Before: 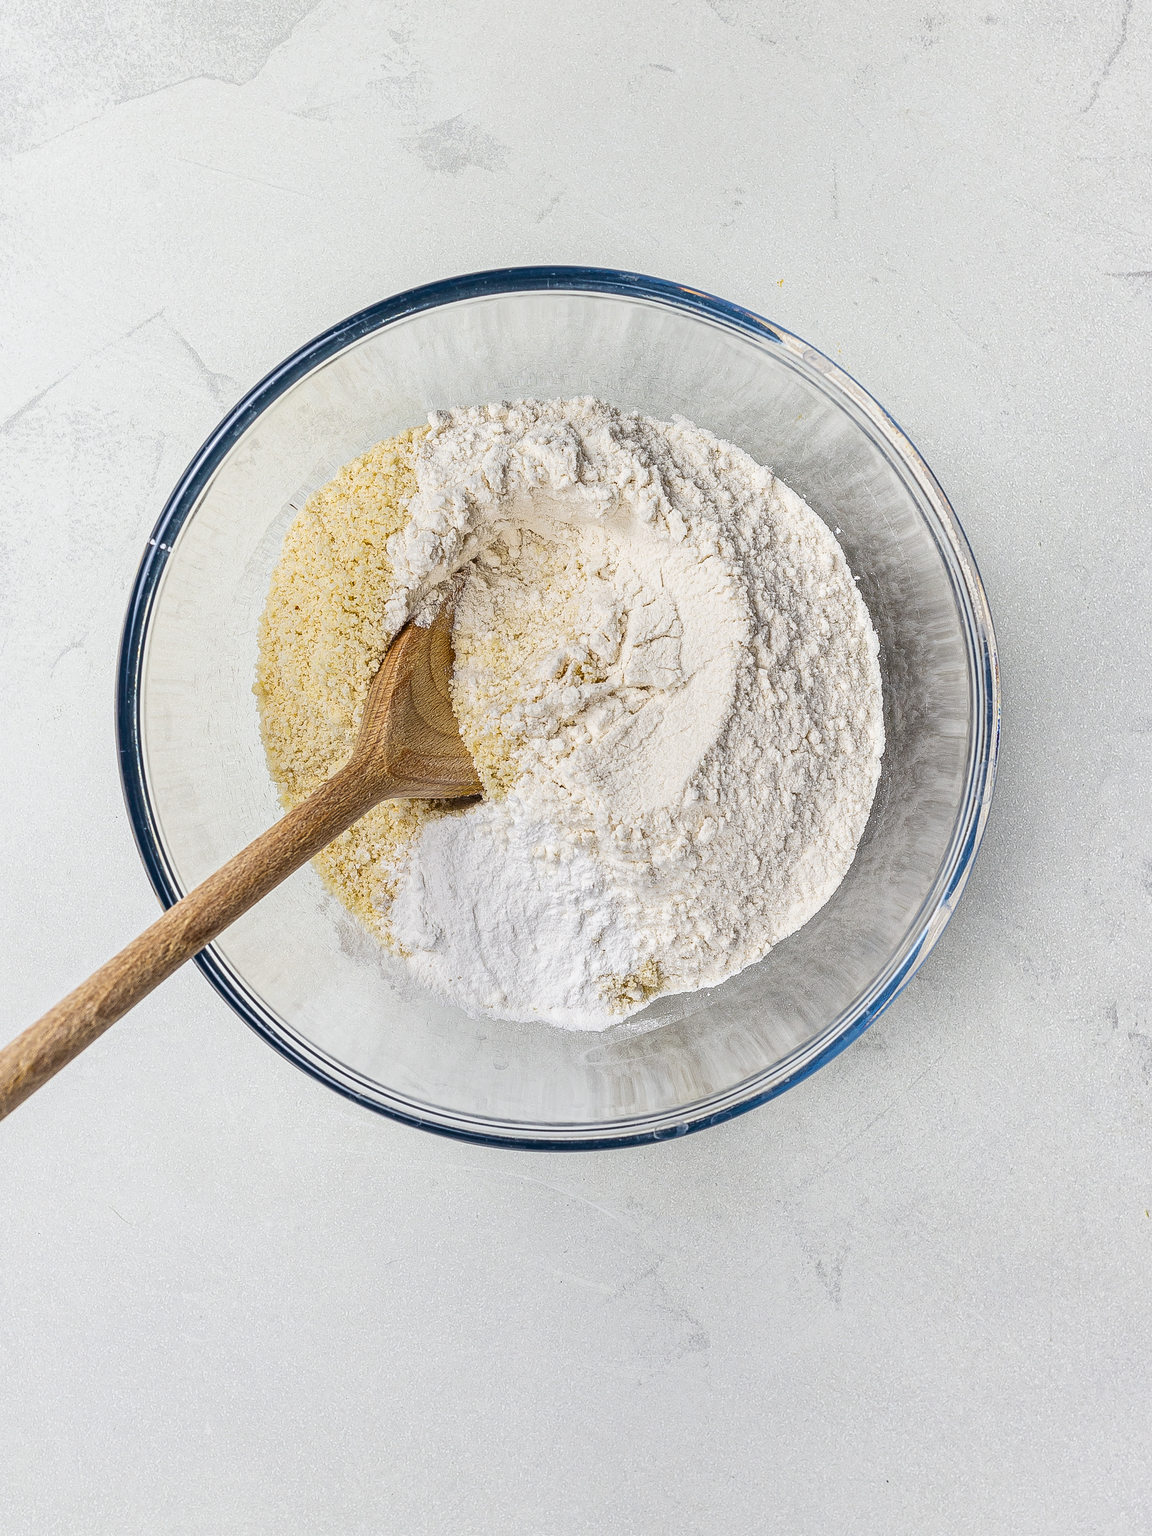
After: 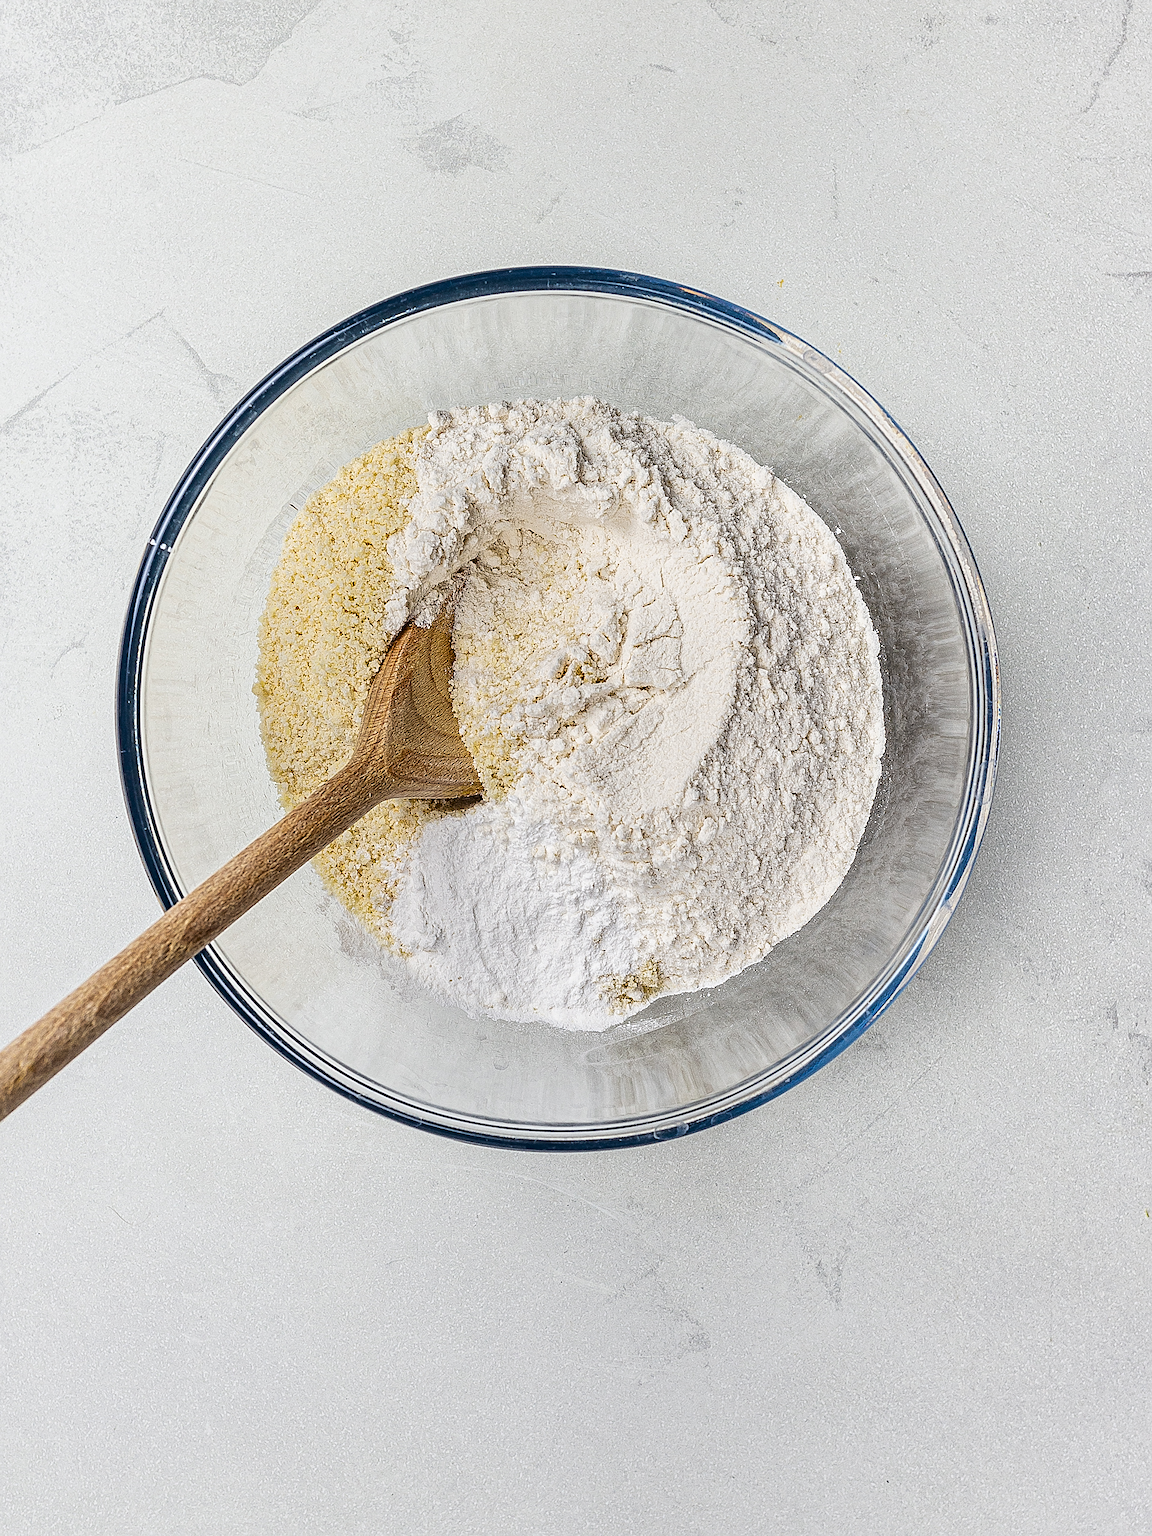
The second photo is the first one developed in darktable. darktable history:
grain: coarseness 0.09 ISO
contrast brightness saturation: contrast 0.03, brightness -0.04
sharpen: on, module defaults
